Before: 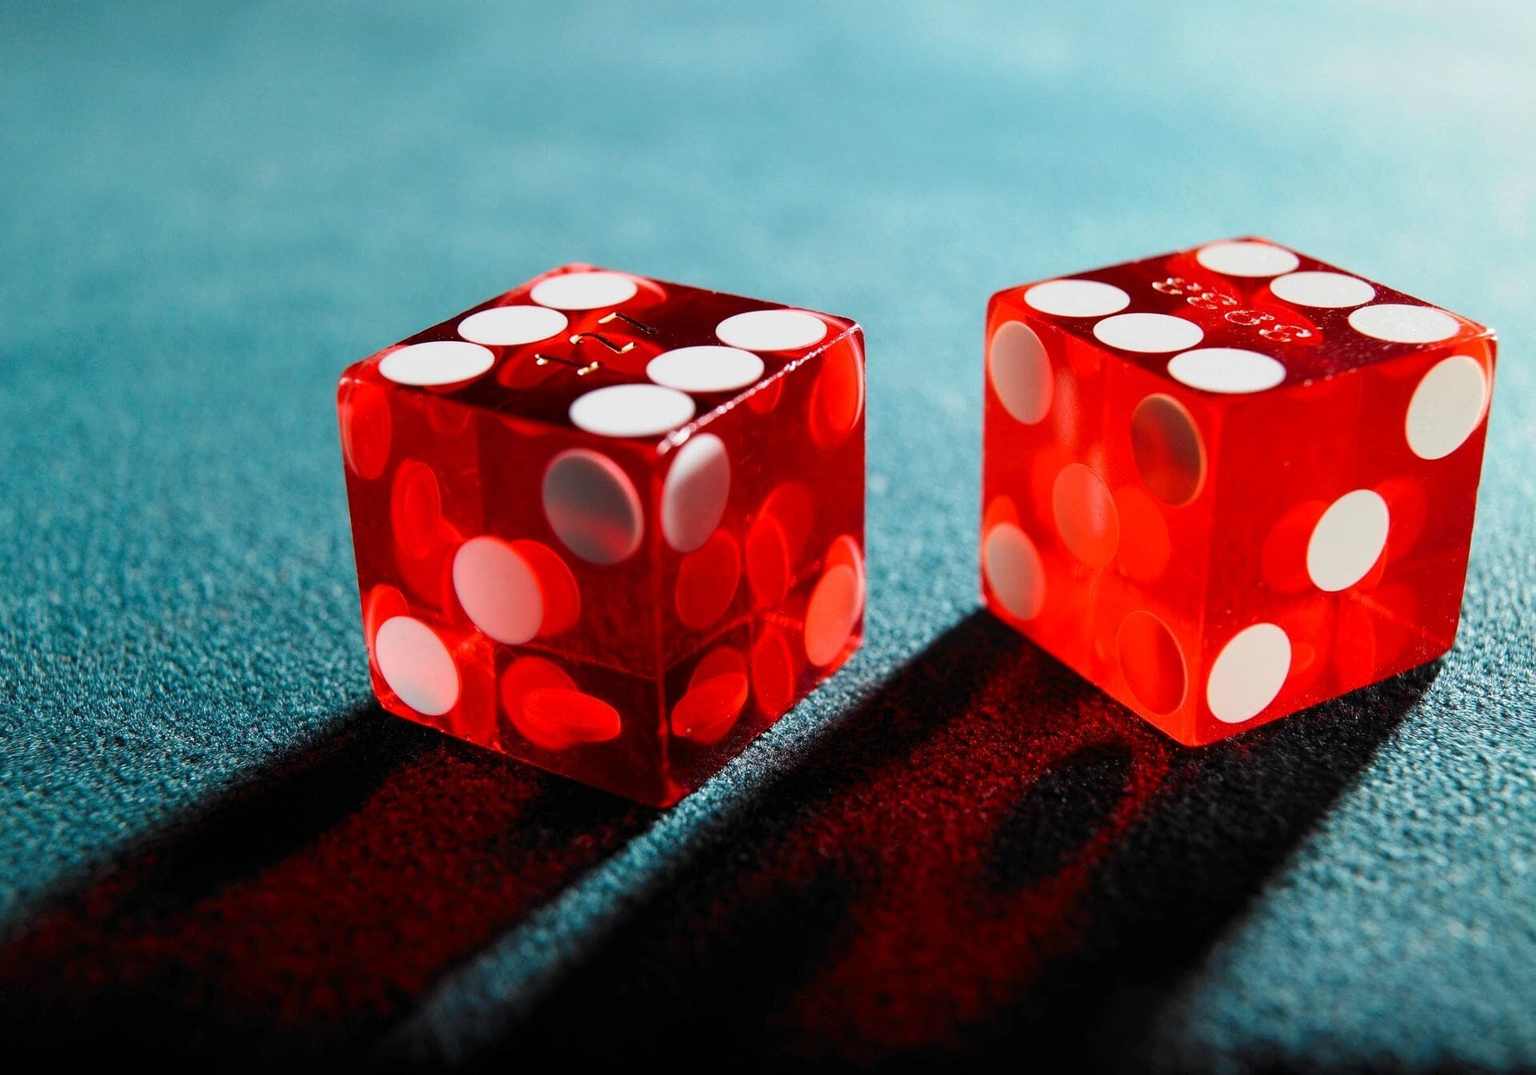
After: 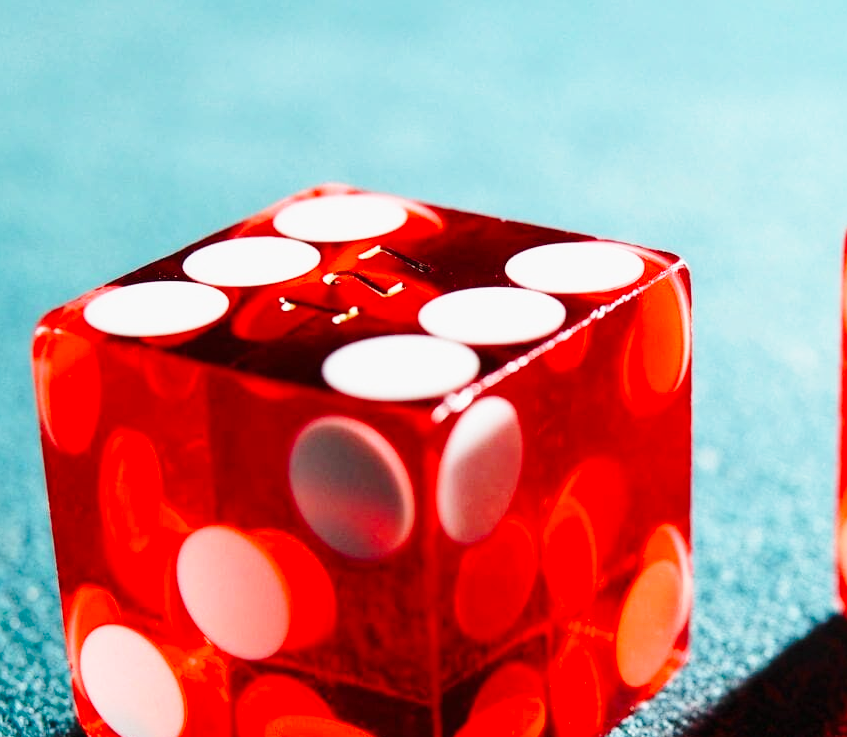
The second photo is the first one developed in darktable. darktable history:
base curve: curves: ch0 [(0, 0) (0.028, 0.03) (0.121, 0.232) (0.46, 0.748) (0.859, 0.968) (1, 1)], preserve colors none
crop: left 20.321%, top 10.805%, right 35.493%, bottom 34.283%
